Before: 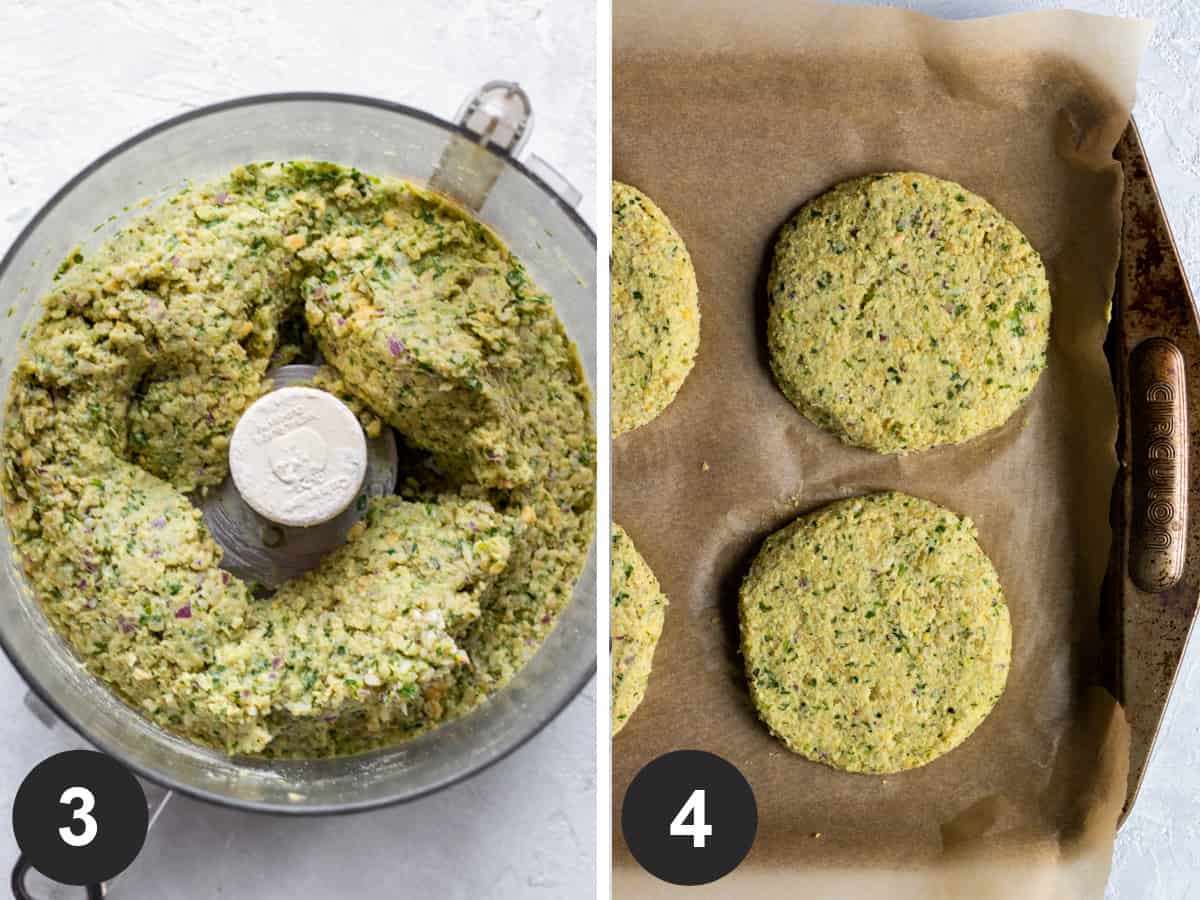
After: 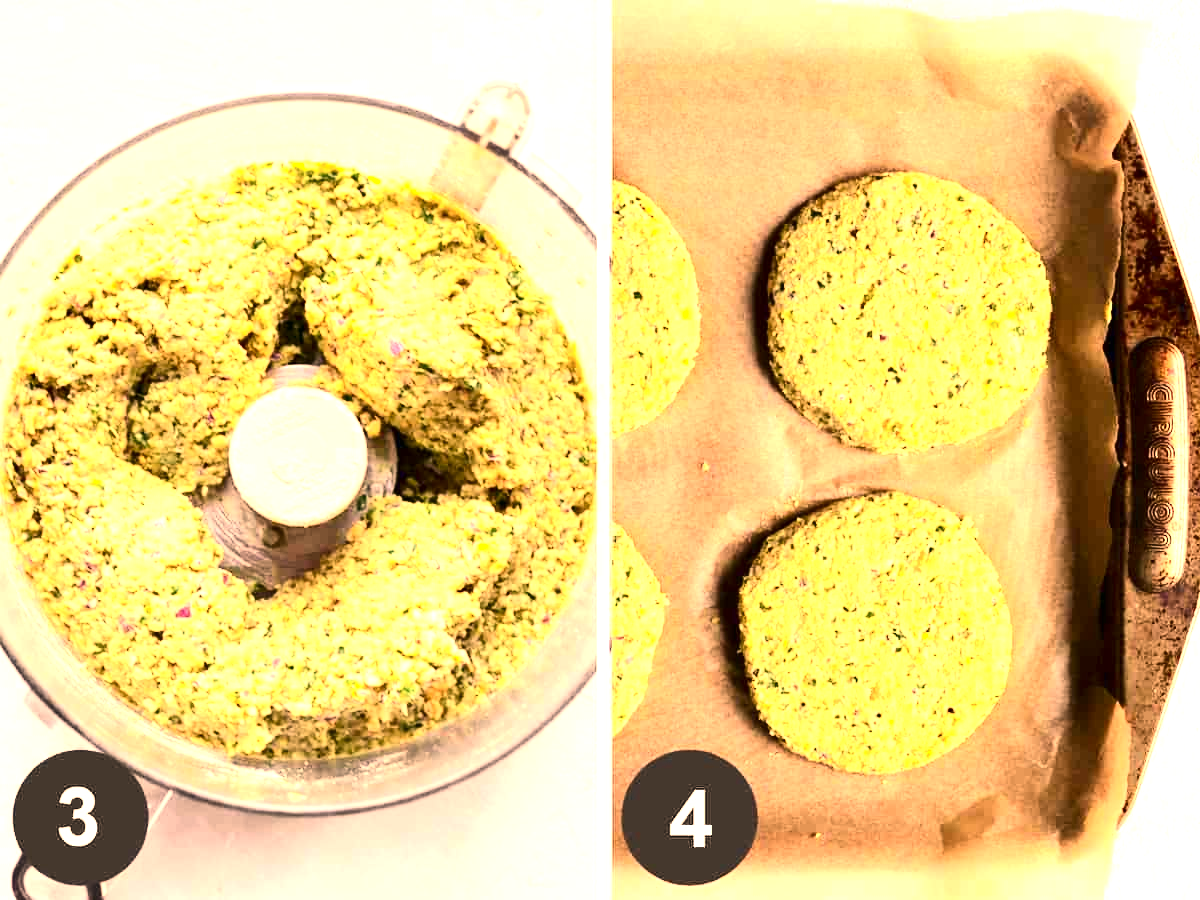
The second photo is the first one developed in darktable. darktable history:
contrast brightness saturation: contrast 0.28
exposure: black level correction 0, exposure 1.741 EV, compensate exposure bias true, compensate highlight preservation false
color correction: highlights a* 12.23, highlights b* 5.41
white balance: red 1.123, blue 0.83
